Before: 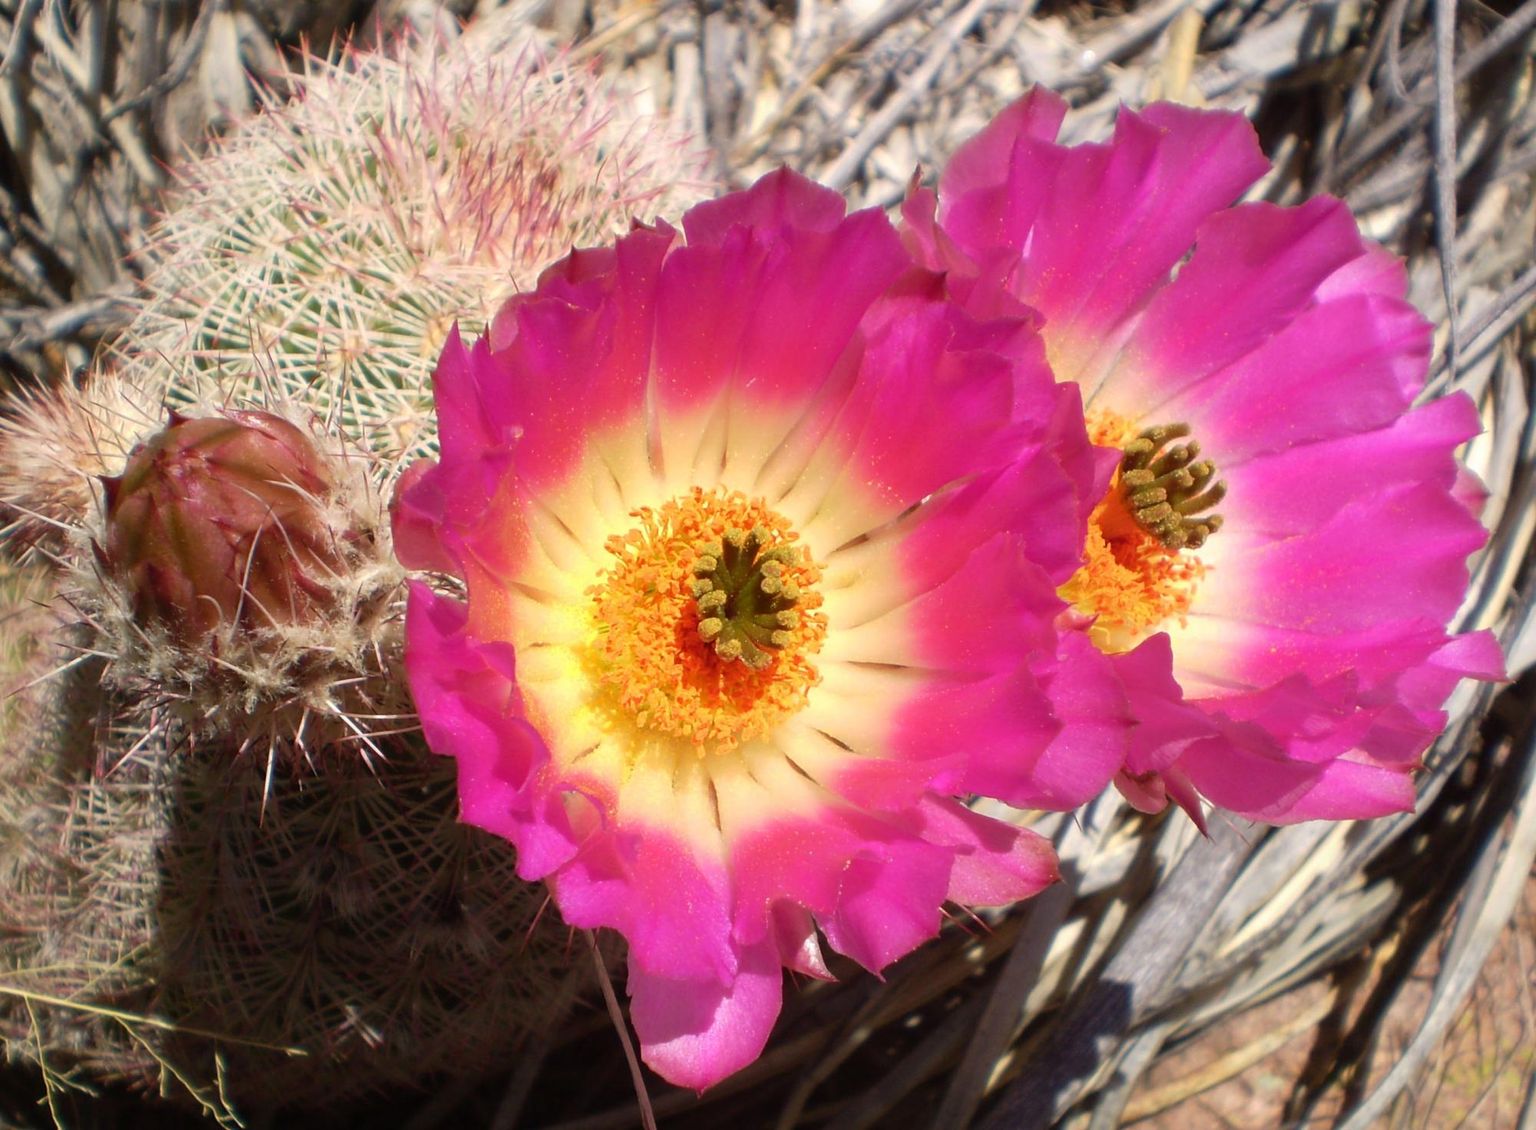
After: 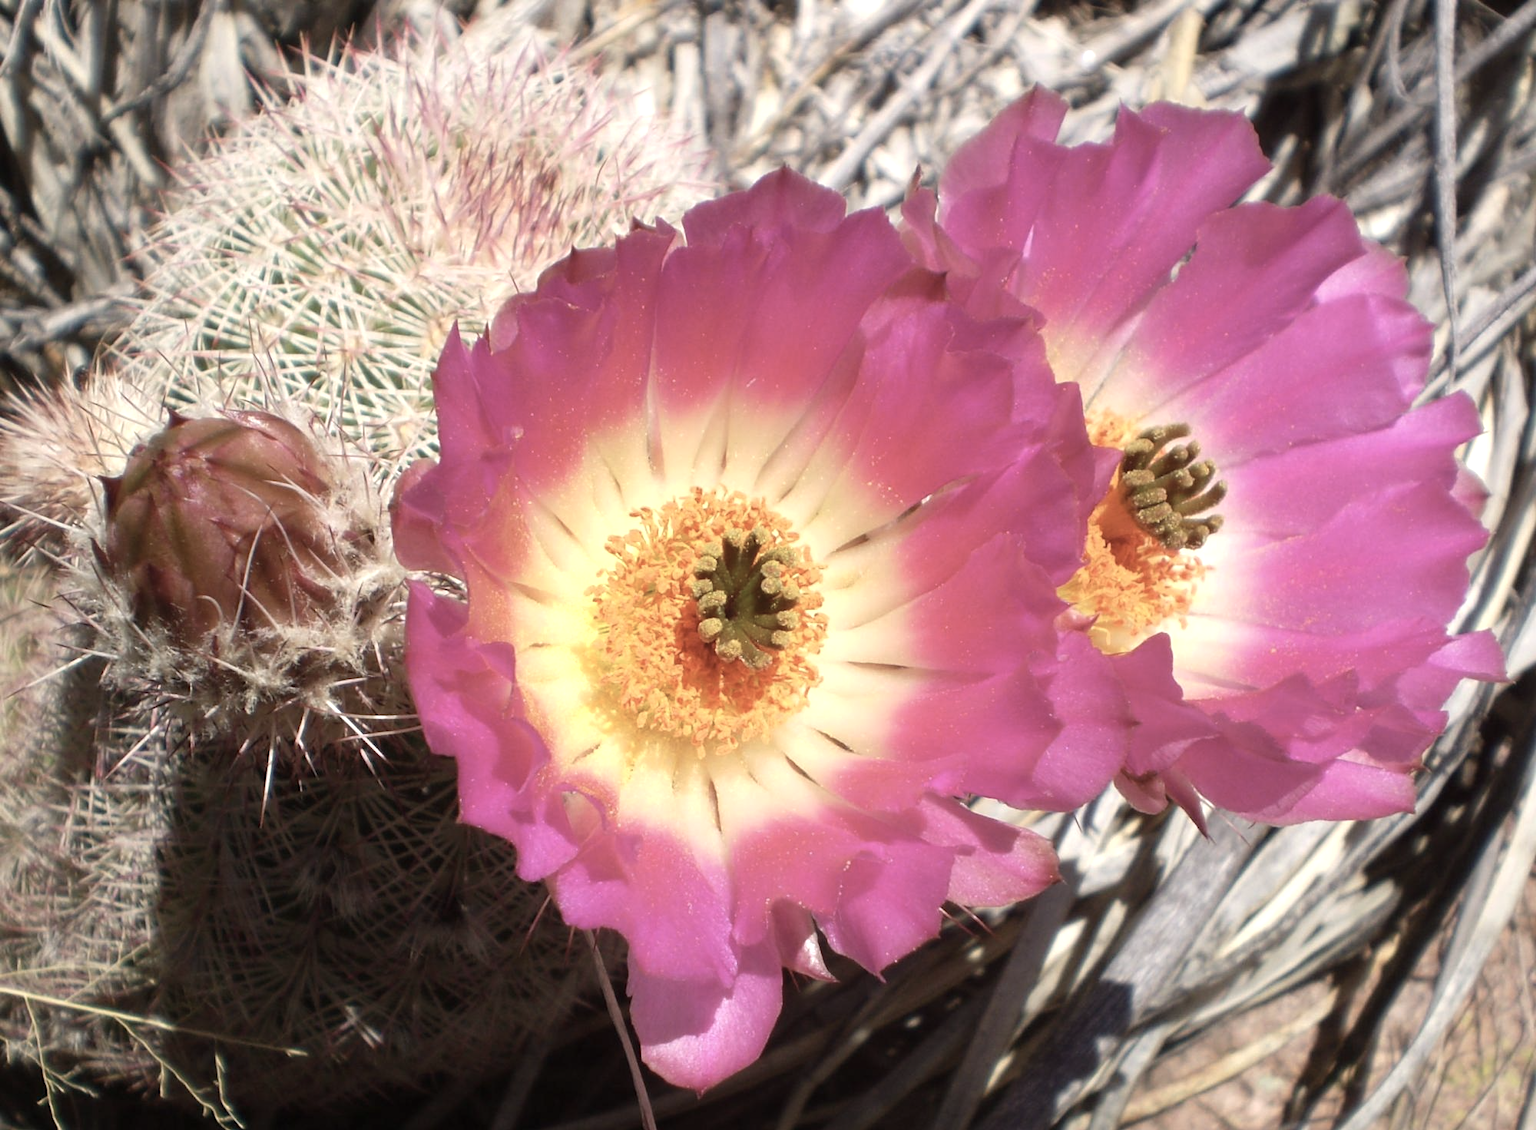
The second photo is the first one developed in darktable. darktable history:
color correction: saturation 0.8
exposure: black level correction 0, exposure 0.3 EV, compensate highlight preservation false
contrast brightness saturation: contrast 0.06, brightness -0.01, saturation -0.23
